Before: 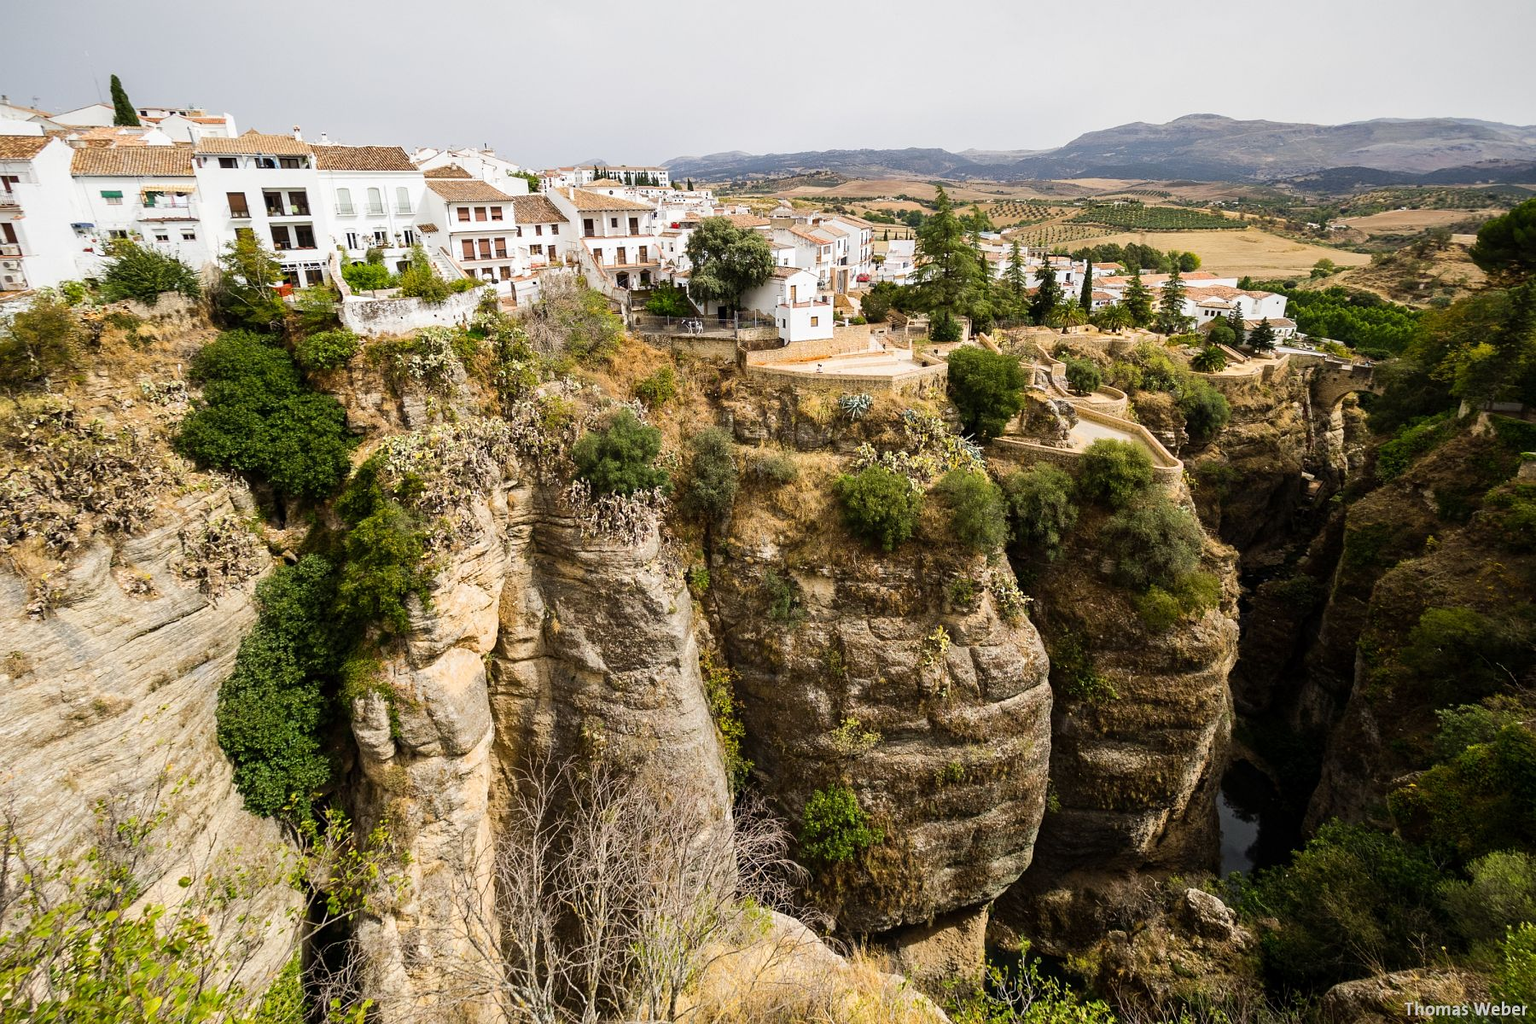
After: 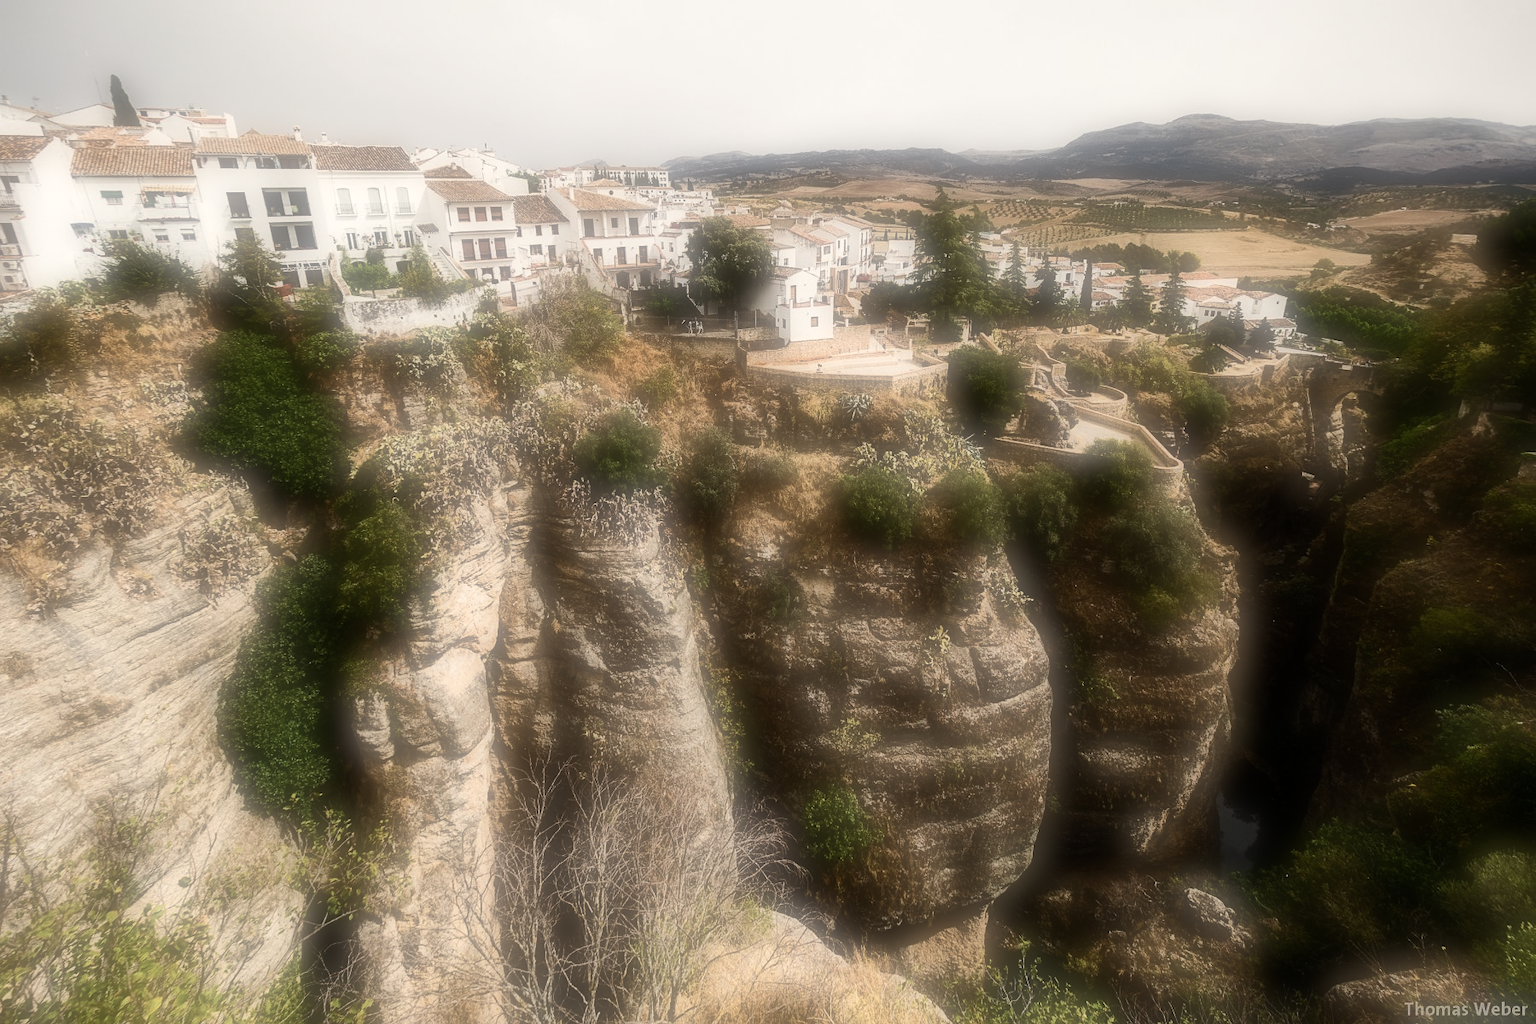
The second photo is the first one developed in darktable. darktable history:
white balance: red 1.045, blue 0.932
soften: on, module defaults
color balance rgb: perceptual saturation grading › highlights -31.88%, perceptual saturation grading › mid-tones 5.8%, perceptual saturation grading › shadows 18.12%, perceptual brilliance grading › highlights 3.62%, perceptual brilliance grading › mid-tones -18.12%, perceptual brilliance grading › shadows -41.3%
